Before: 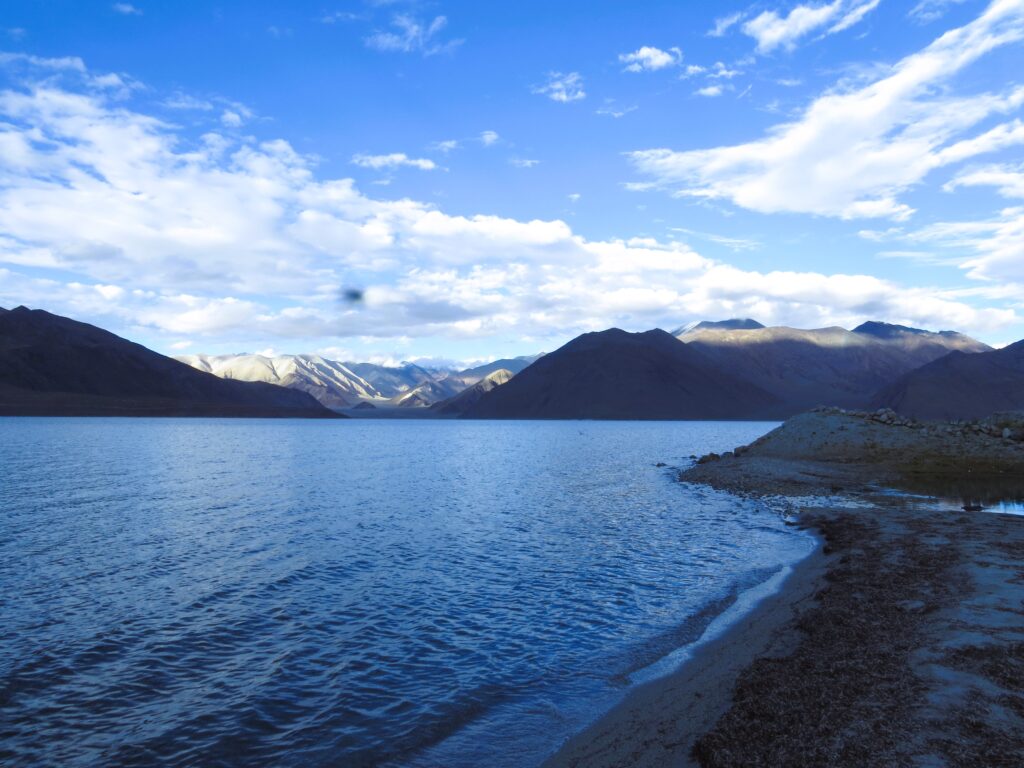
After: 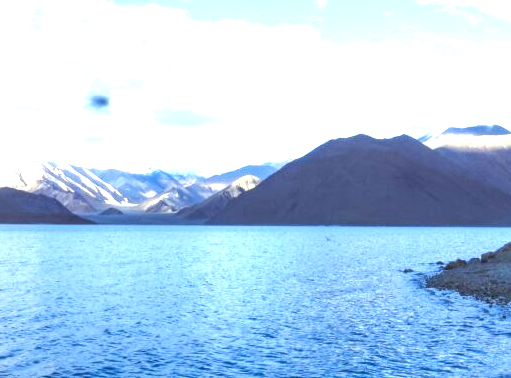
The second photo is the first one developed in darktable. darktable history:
exposure: black level correction 0, exposure 1.2 EV, compensate highlight preservation false
crop: left 24.726%, top 25.324%, right 25.283%, bottom 25.409%
local contrast: on, module defaults
